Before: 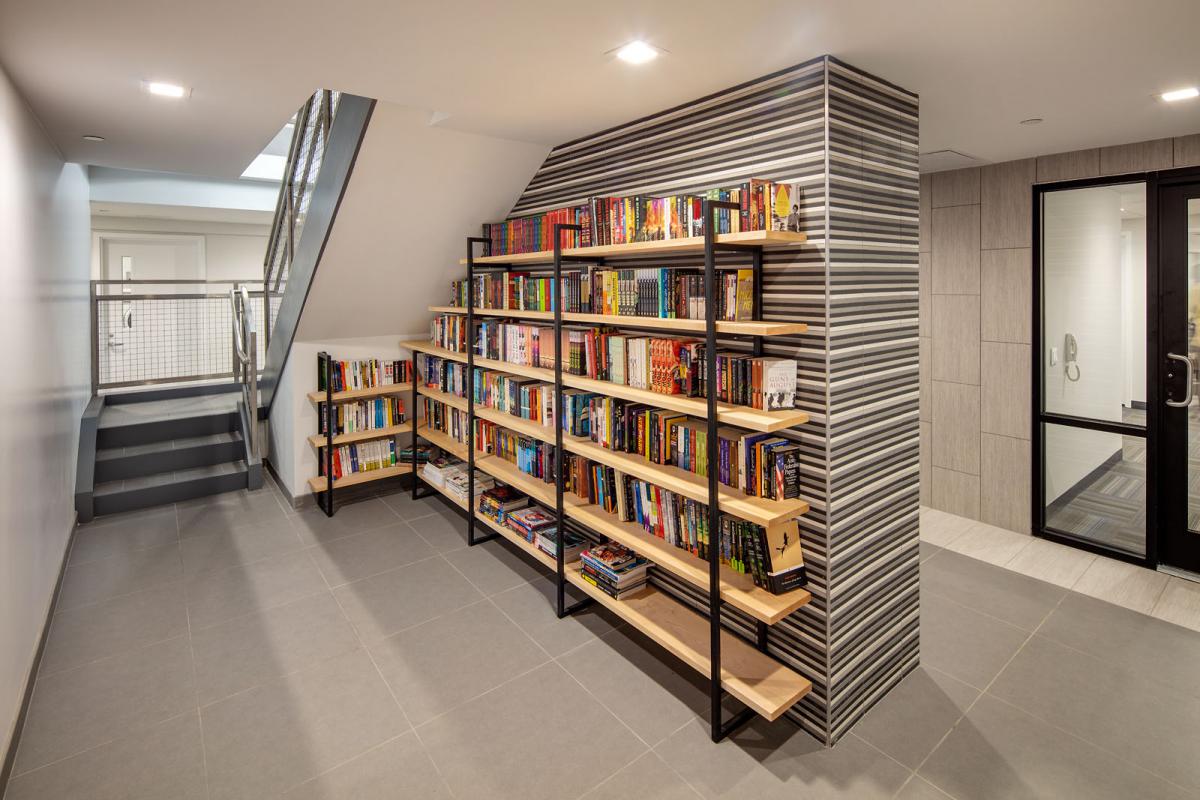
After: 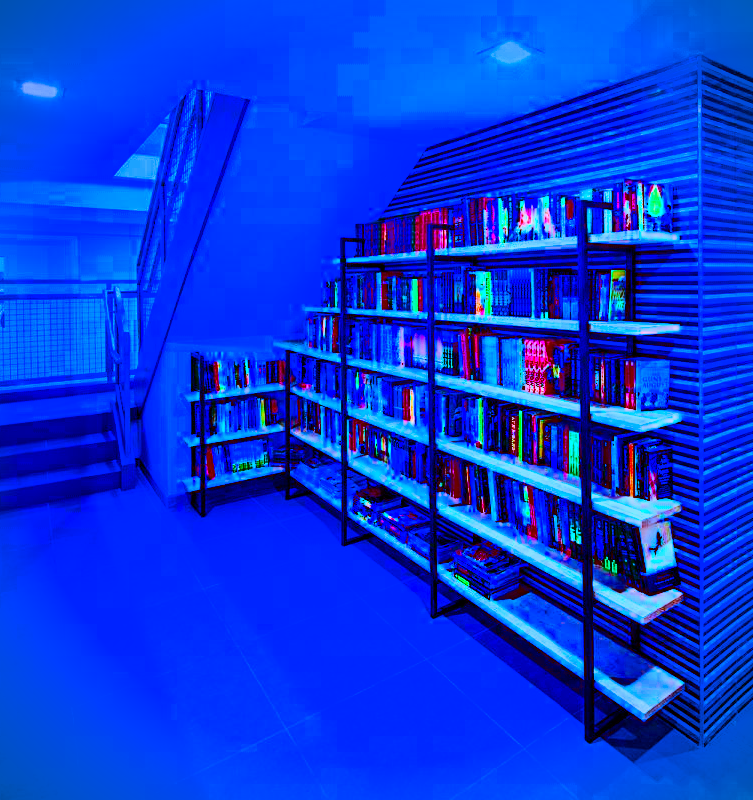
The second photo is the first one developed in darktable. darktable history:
color balance rgb: perceptual saturation grading › global saturation 100%
vignetting: fall-off start 91.19%
color calibration: output R [0.948, 0.091, -0.04, 0], output G [-0.3, 1.384, -0.085, 0], output B [-0.108, 0.061, 1.08, 0], illuminant as shot in camera, x 0.484, y 0.43, temperature 2405.29 K
contrast brightness saturation: contrast 0.77, brightness -1, saturation 1
exposure: black level correction 0, exposure 0.5 EV, compensate exposure bias true, compensate highlight preservation false
crop: left 10.644%, right 26.528%
filmic rgb: black relative exposure -14.19 EV, white relative exposure 3.39 EV, hardness 7.89, preserve chrominance max RGB
white balance: red 0.988, blue 1.017
